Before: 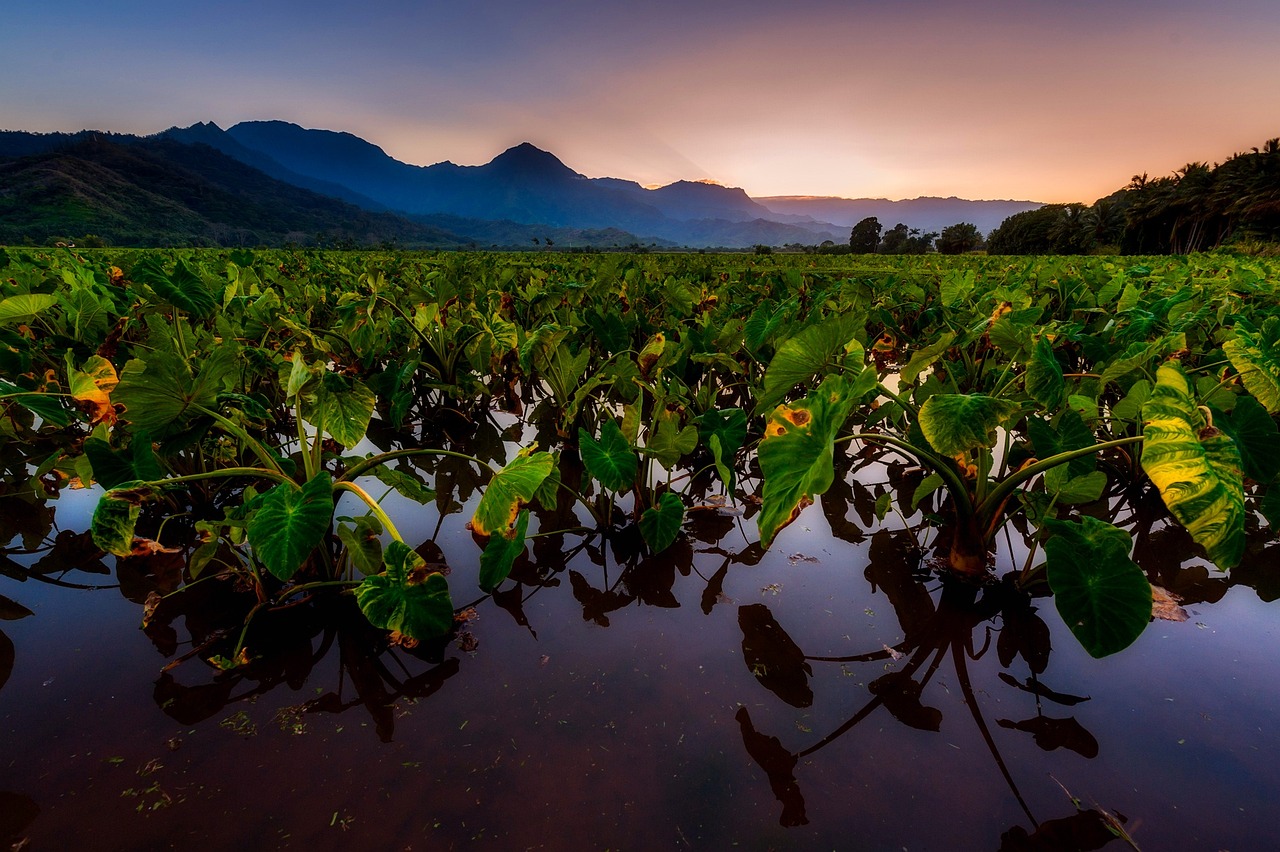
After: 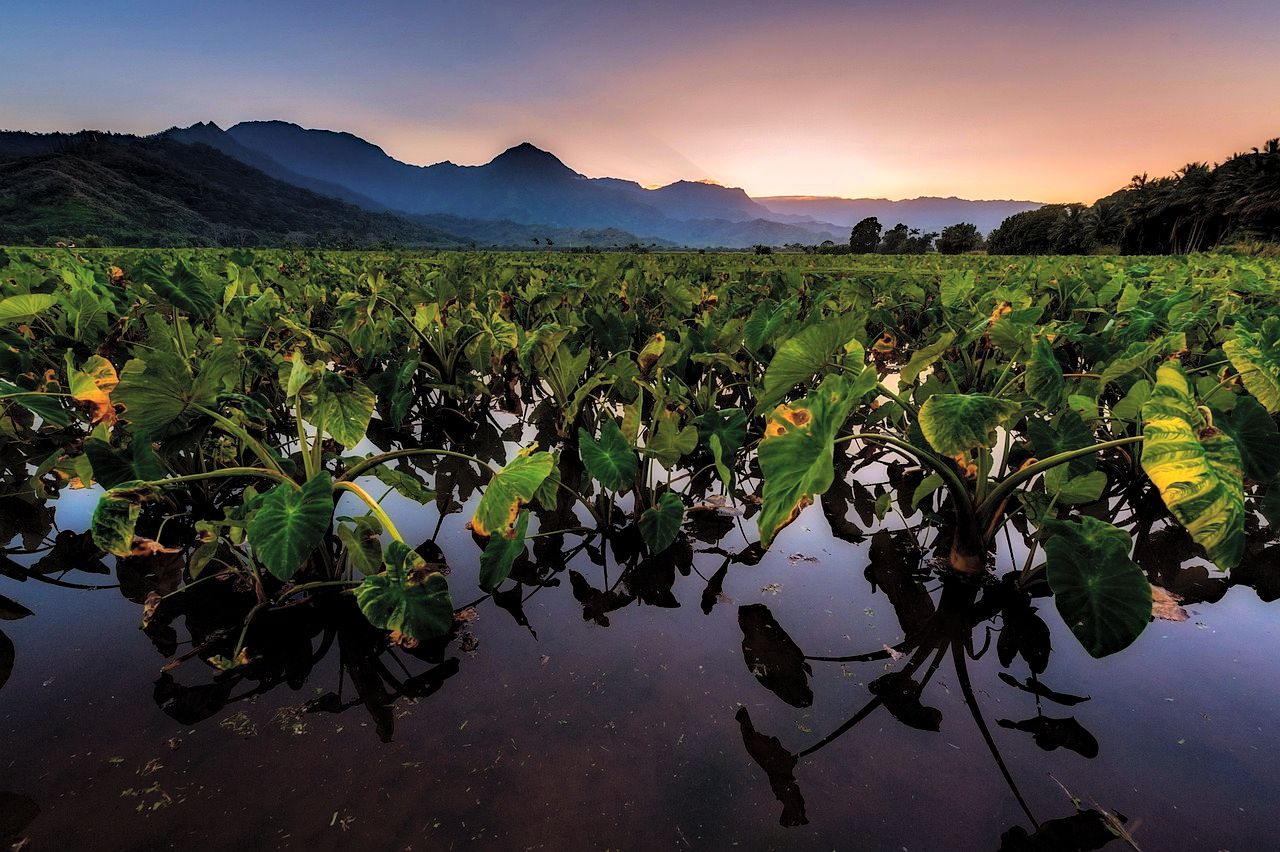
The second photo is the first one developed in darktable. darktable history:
levels: levels [0.029, 0.545, 0.971]
haze removal: adaptive false
contrast brightness saturation: brightness 0.28
